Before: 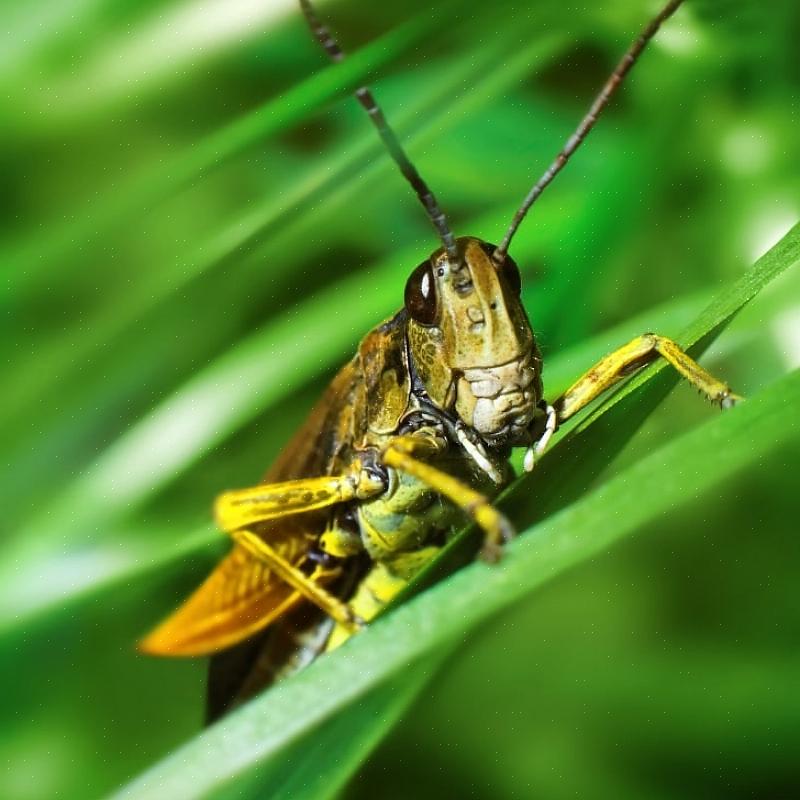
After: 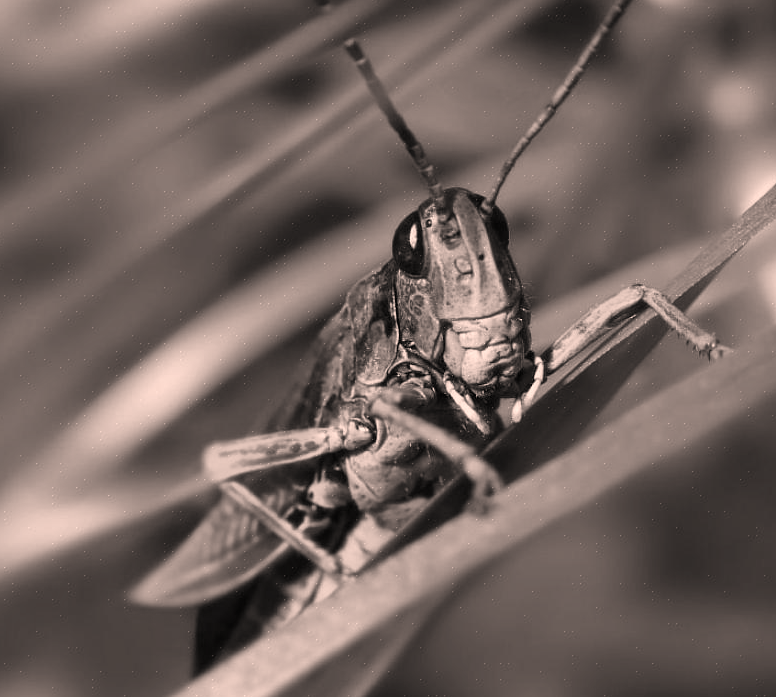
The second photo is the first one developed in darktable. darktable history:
color correction: highlights a* 11.96, highlights b* 11.58
color calibration: output gray [0.31, 0.36, 0.33, 0], gray › normalize channels true, illuminant same as pipeline (D50), adaptation XYZ, x 0.346, y 0.359, gamut compression 0
crop: left 1.507%, top 6.147%, right 1.379%, bottom 6.637%
